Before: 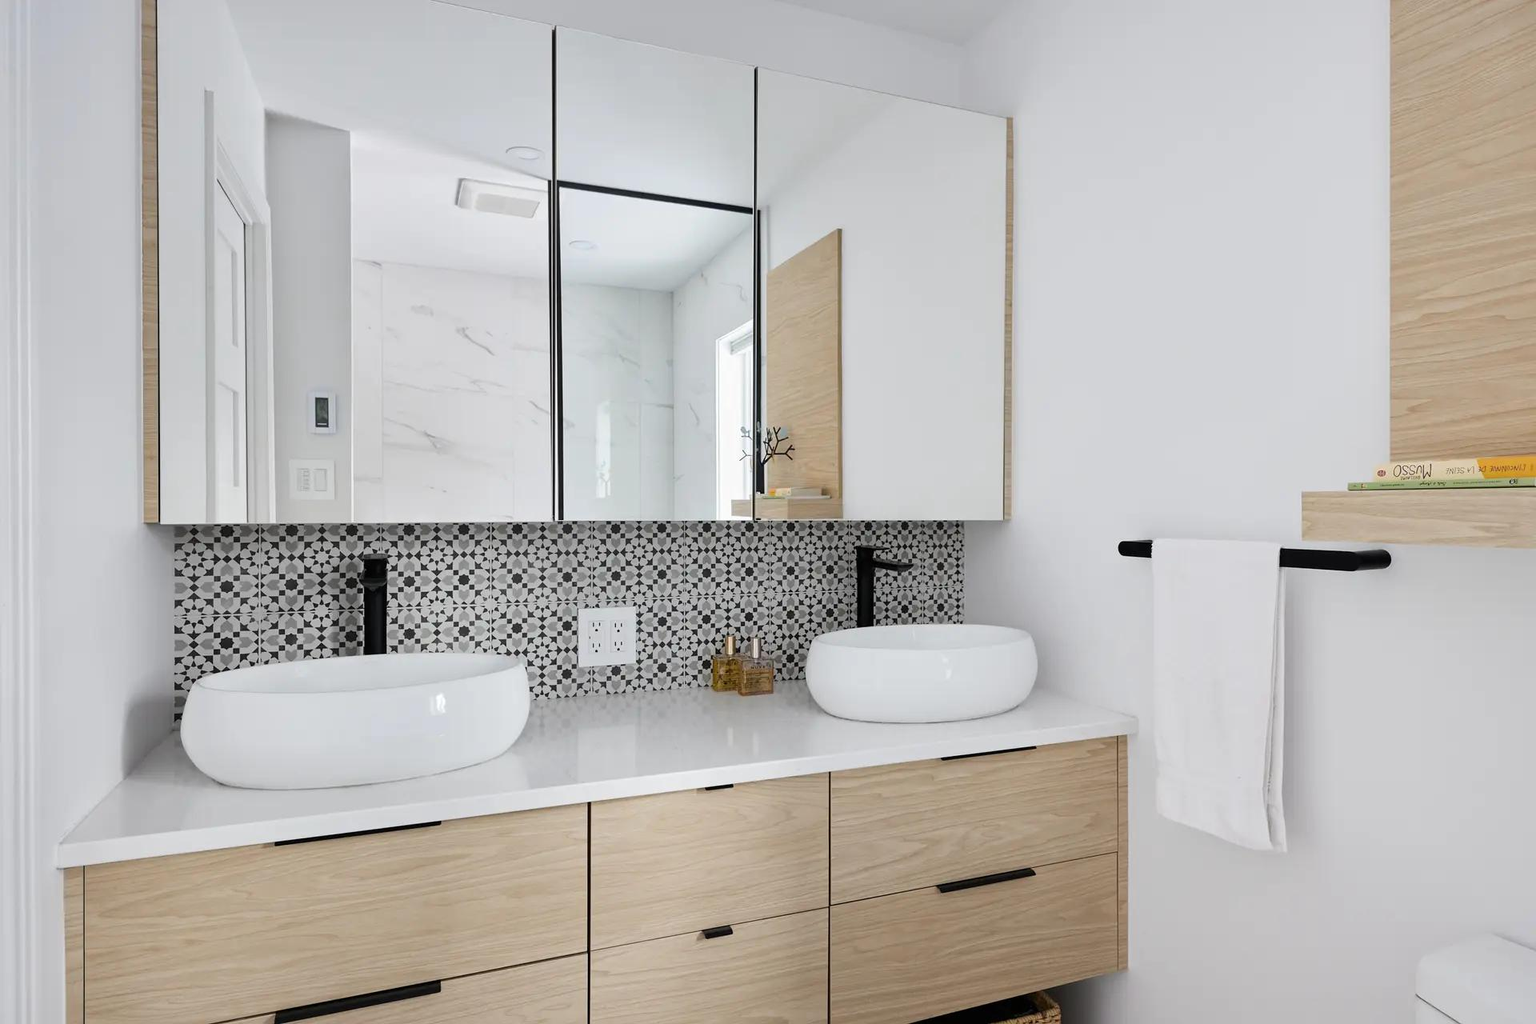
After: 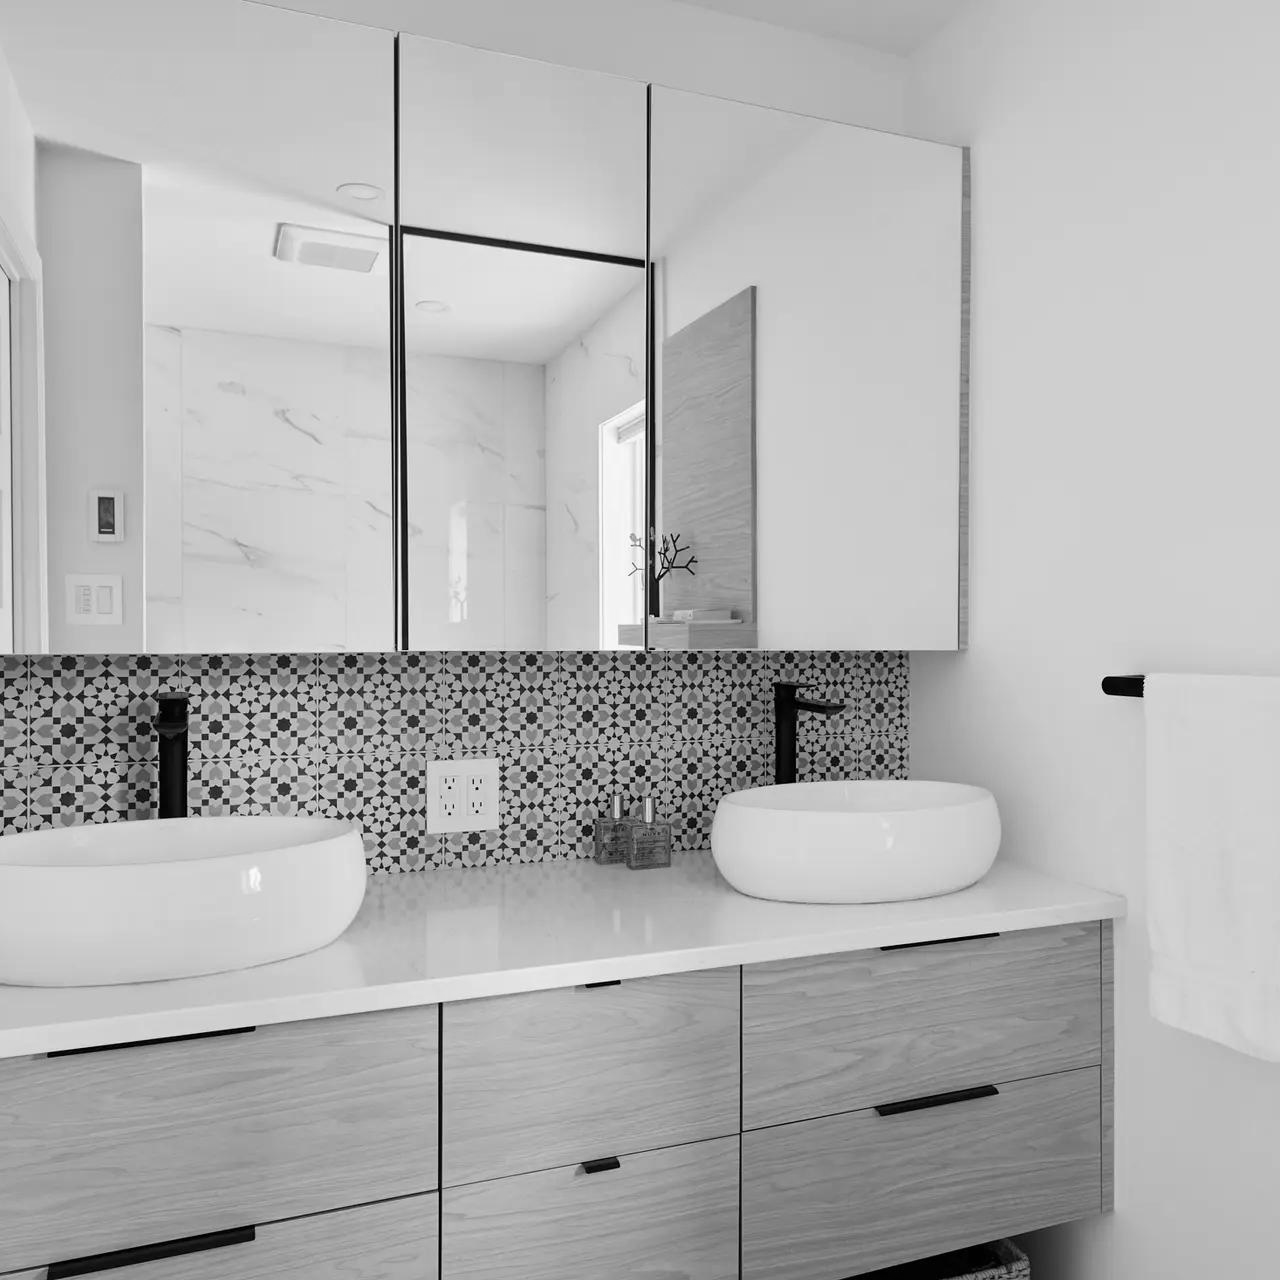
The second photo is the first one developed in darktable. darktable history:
color calibration: output gray [0.267, 0.423, 0.261, 0], illuminant same as pipeline (D50), adaptation none (bypass)
exposure: compensate highlight preservation false
crop and rotate: left 15.446%, right 17.836%
